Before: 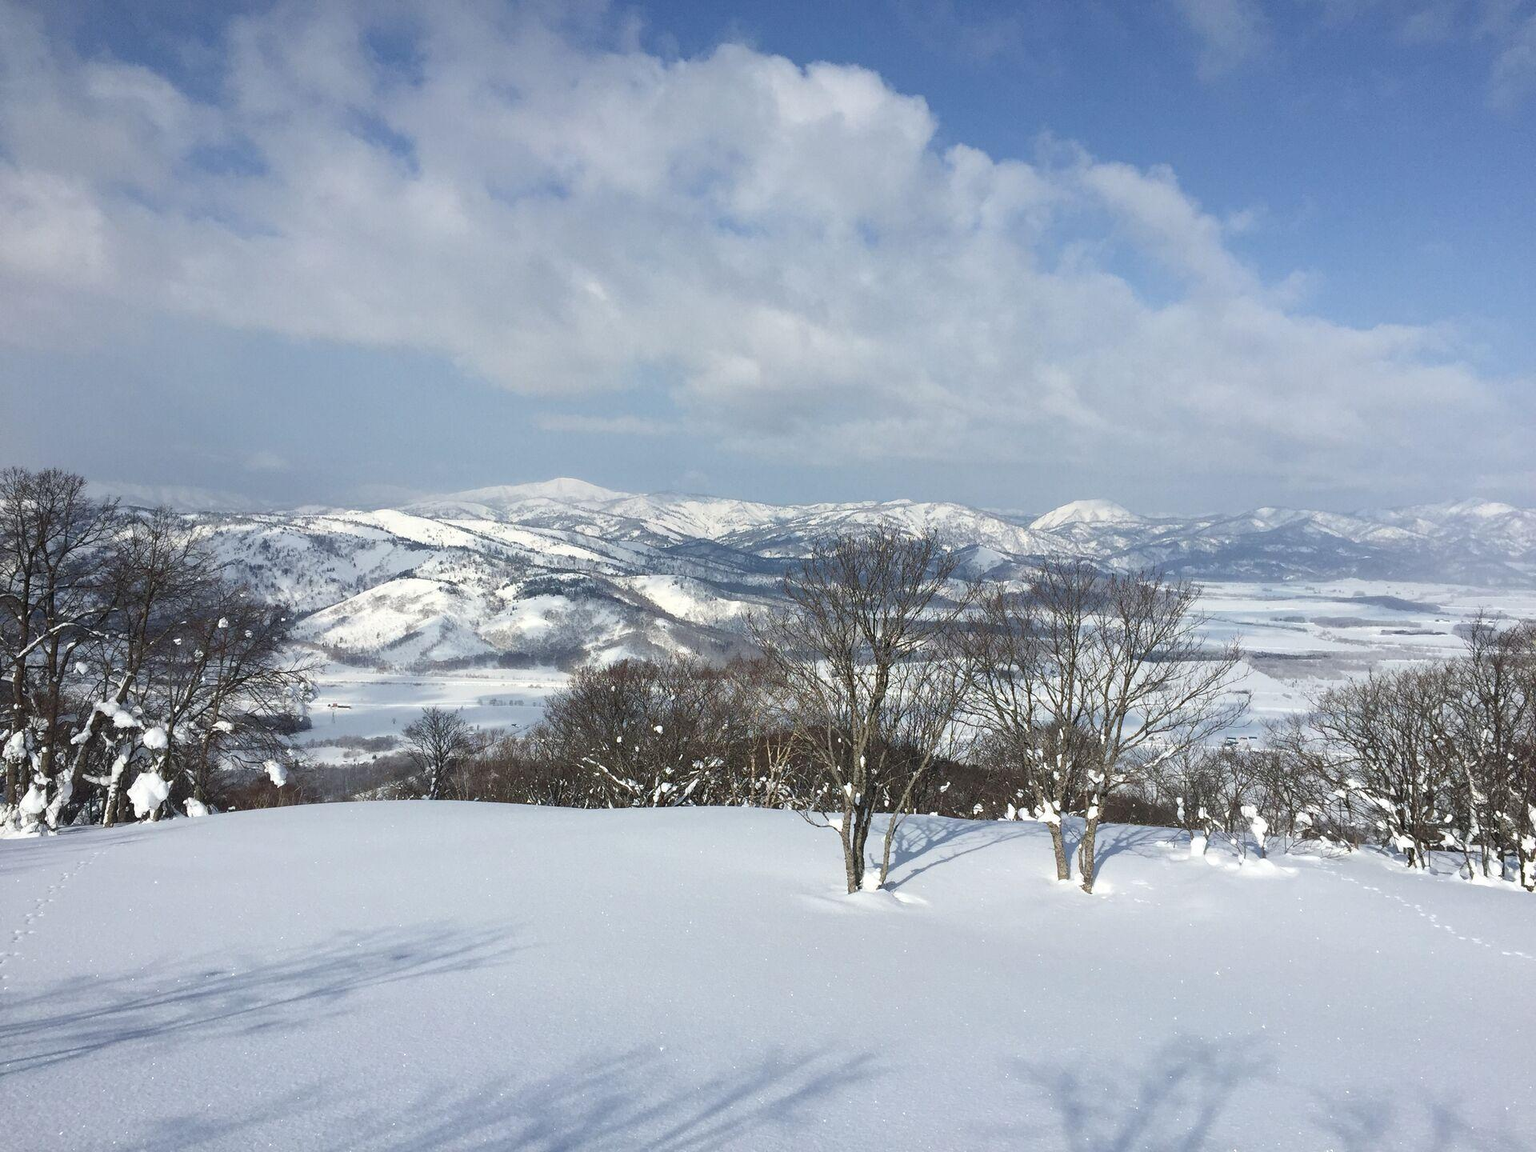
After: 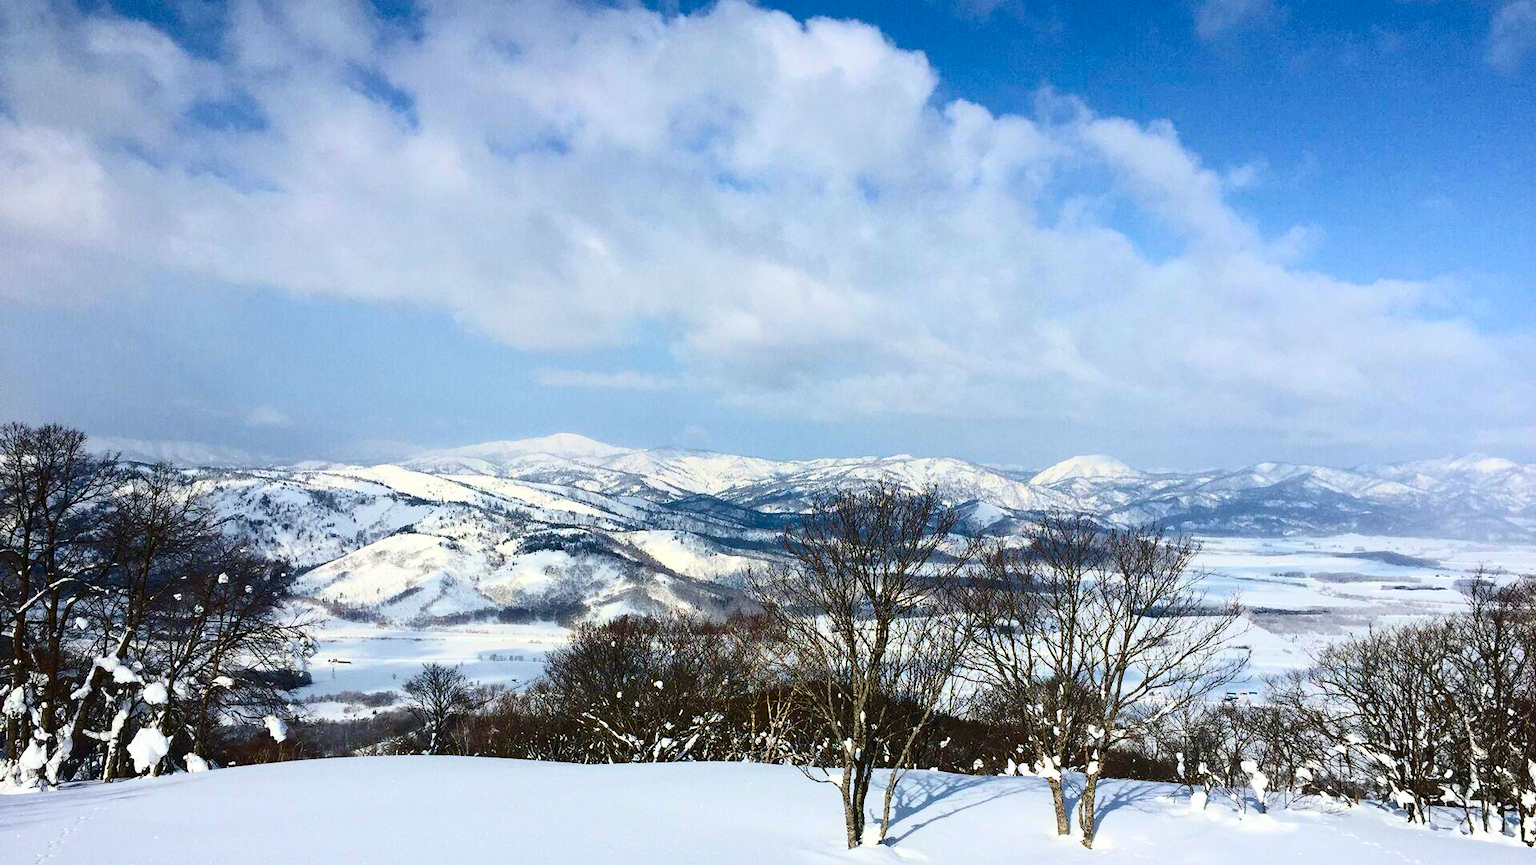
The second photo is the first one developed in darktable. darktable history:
crop: top 3.907%, bottom 20.923%
contrast brightness saturation: contrast 0.322, brightness -0.068, saturation 0.172
color balance rgb: shadows lift › chroma 0.722%, shadows lift › hue 111.09°, perceptual saturation grading › global saturation 39.052%, global vibrance 20%
